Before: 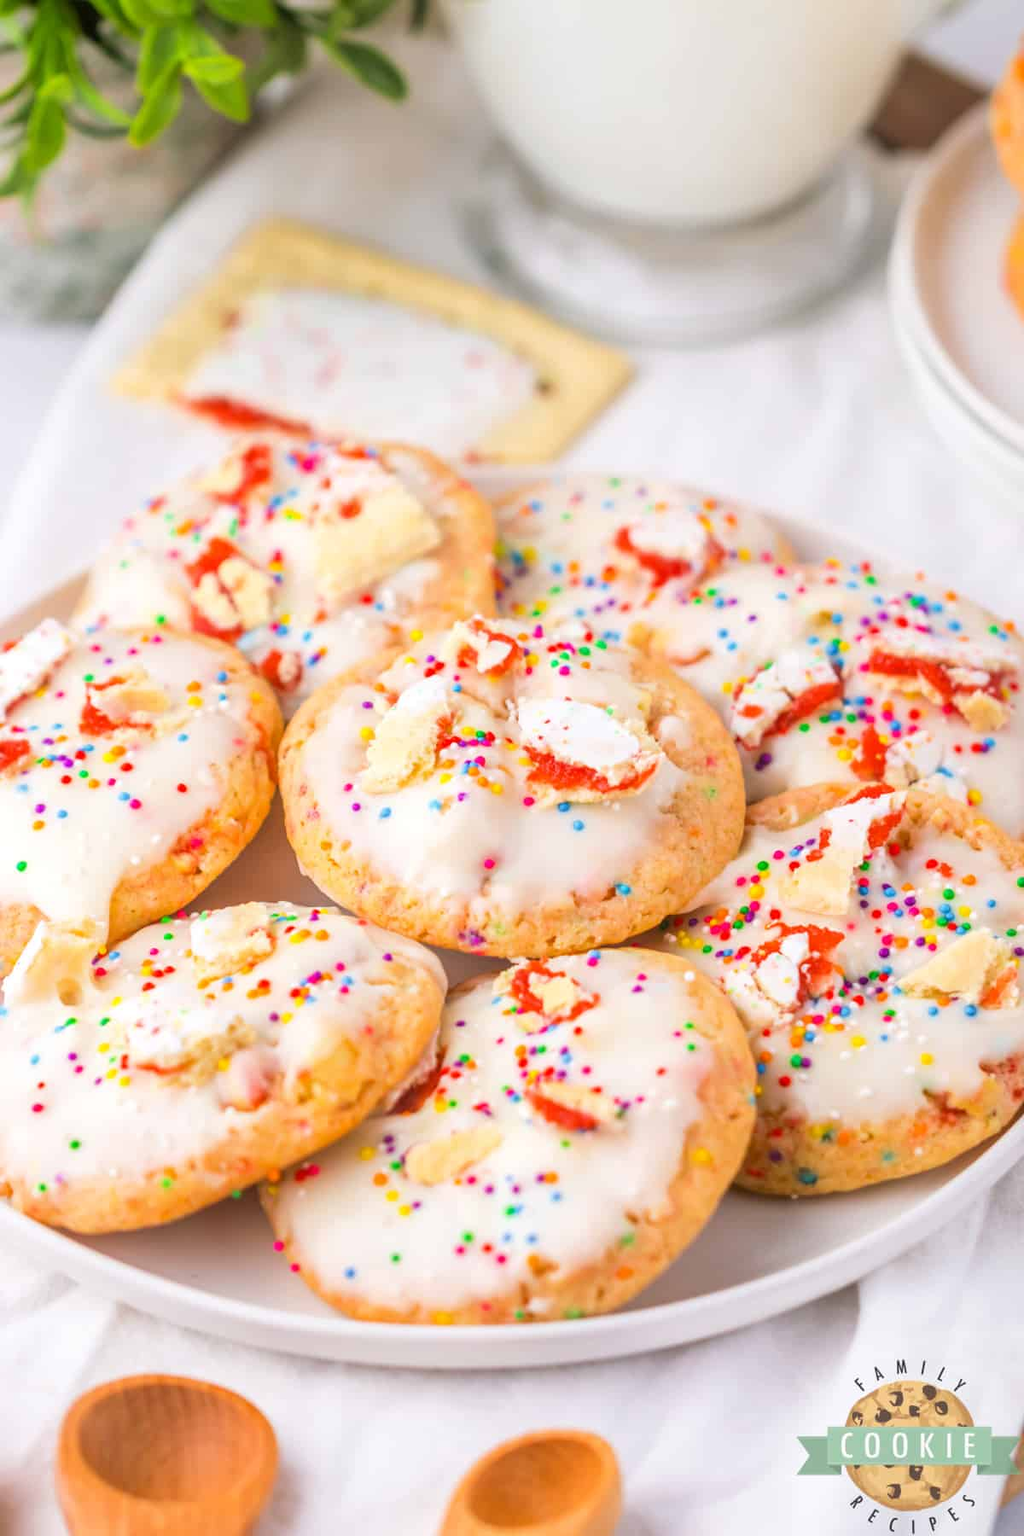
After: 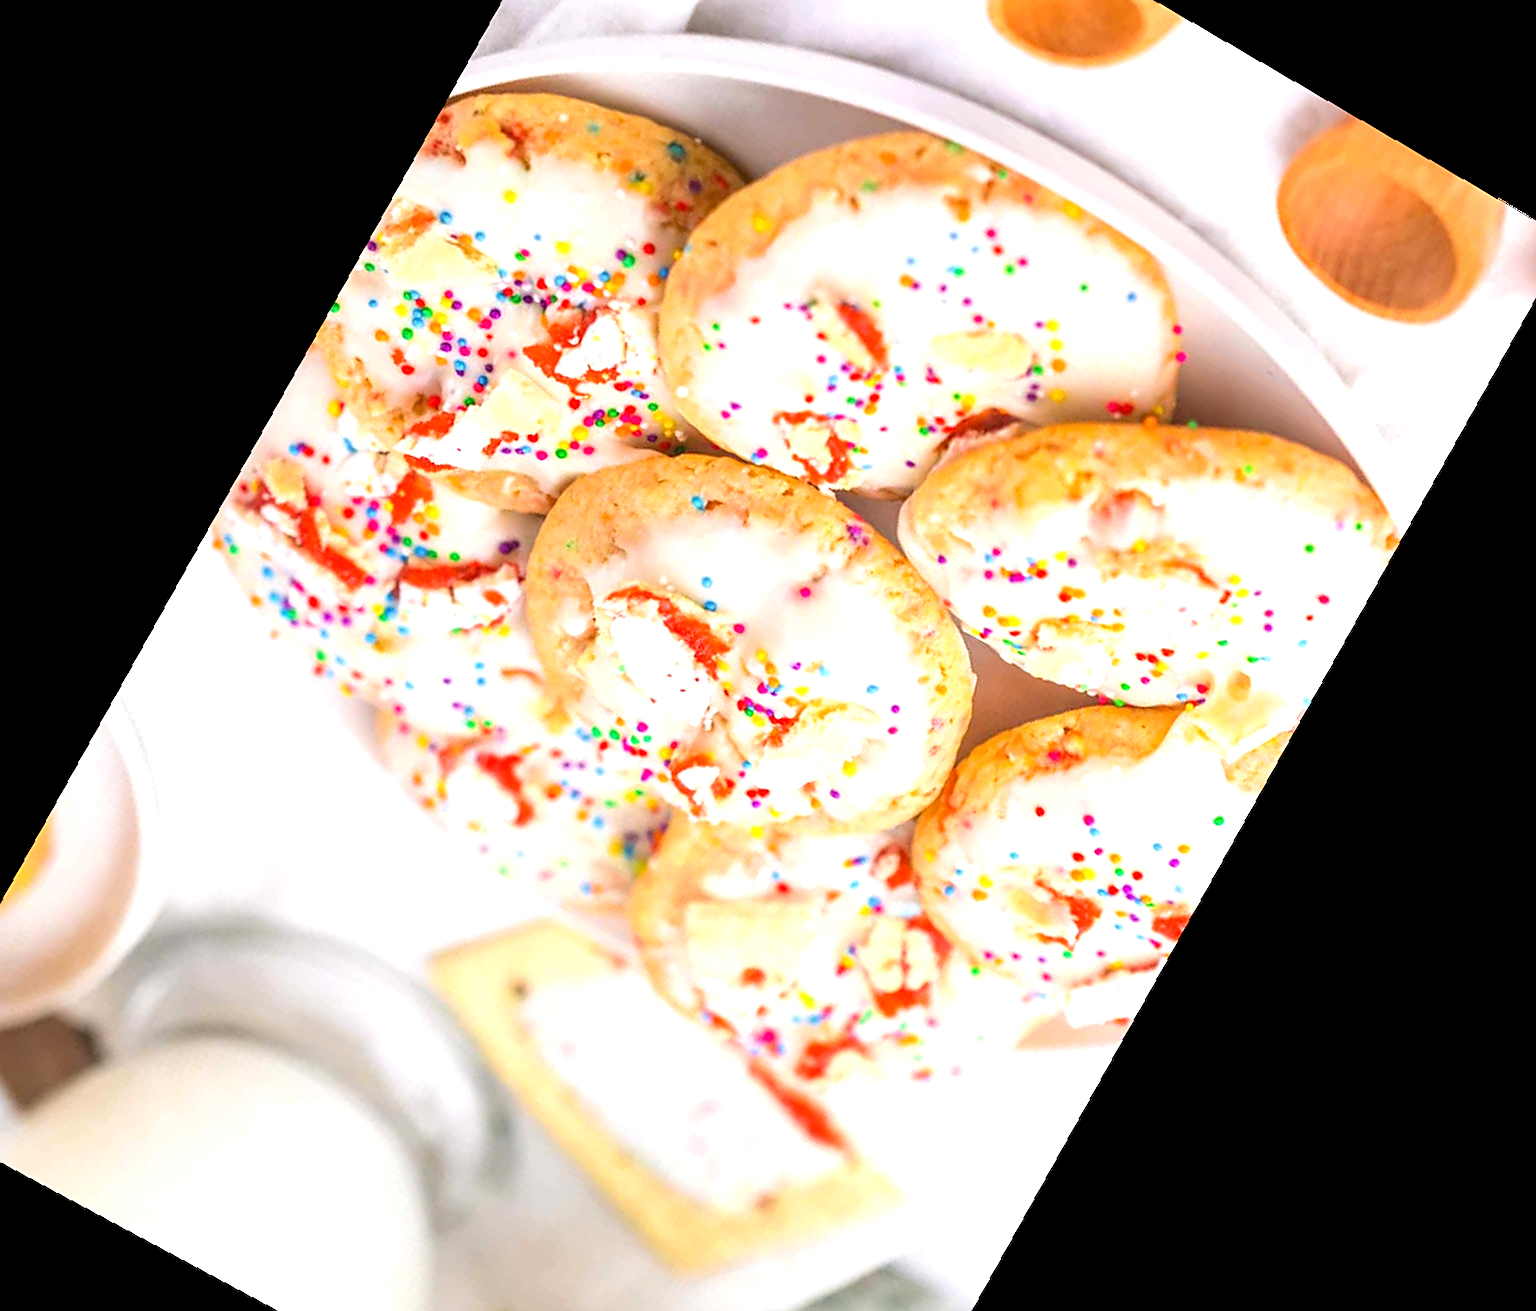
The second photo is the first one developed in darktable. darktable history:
rotate and perspective: rotation -2.22°, lens shift (horizontal) -0.022, automatic cropping off
sharpen: on, module defaults
crop and rotate: angle 148.68°, left 9.111%, top 15.603%, right 4.588%, bottom 17.041%
exposure: black level correction 0.001, exposure 0.5 EV, compensate exposure bias true, compensate highlight preservation false
